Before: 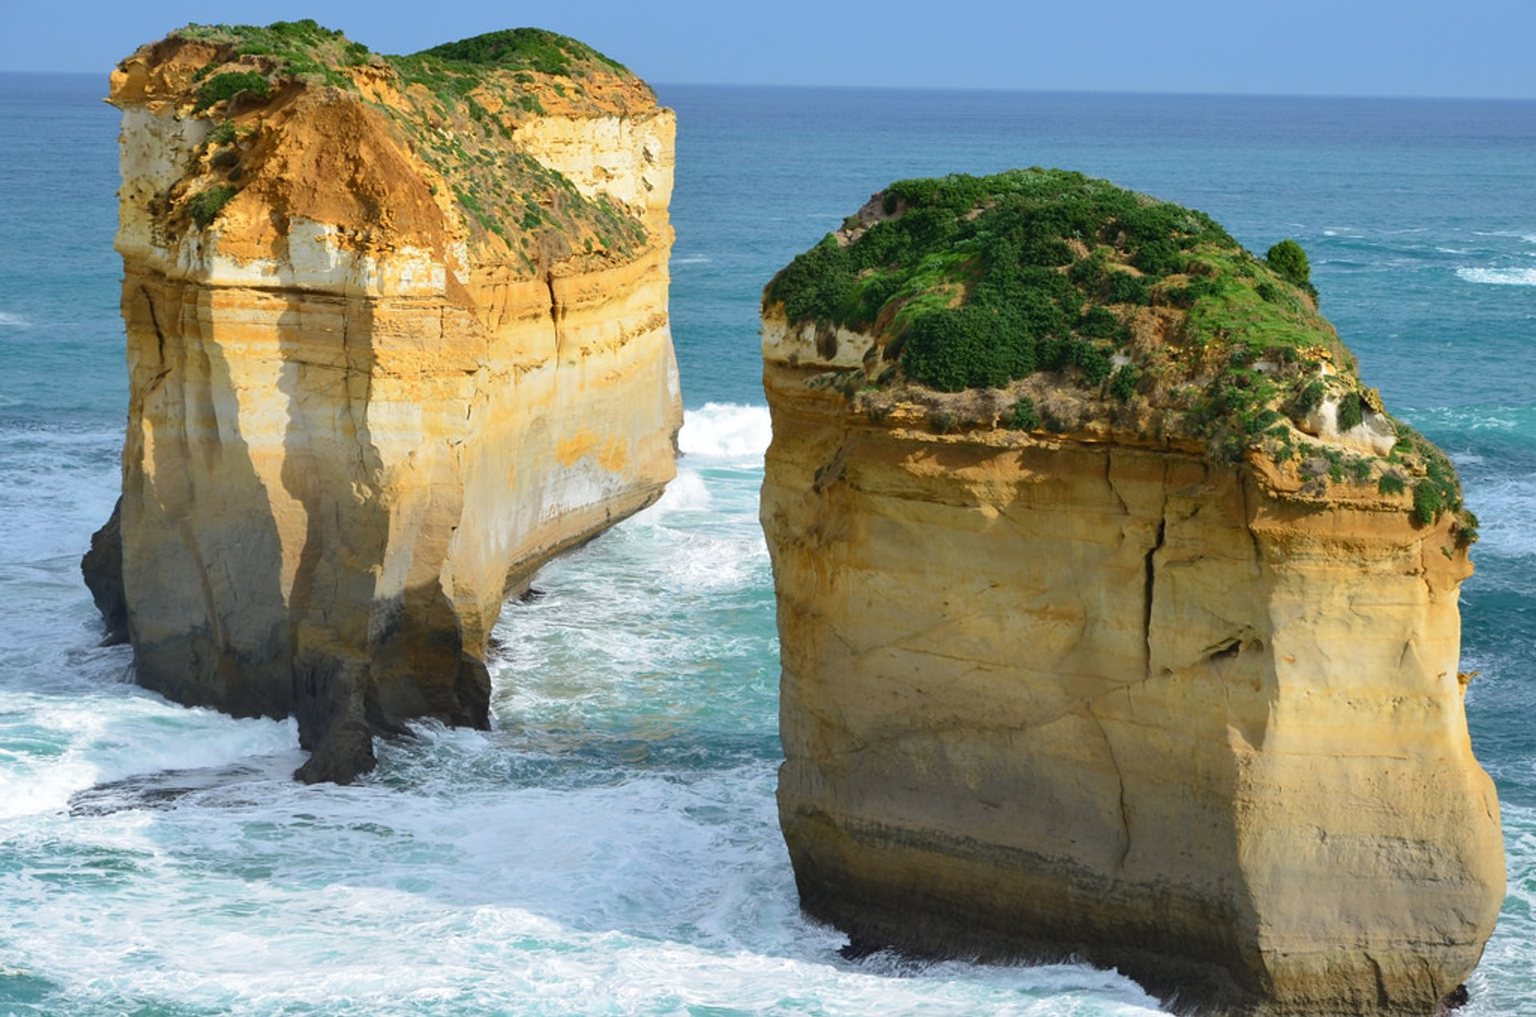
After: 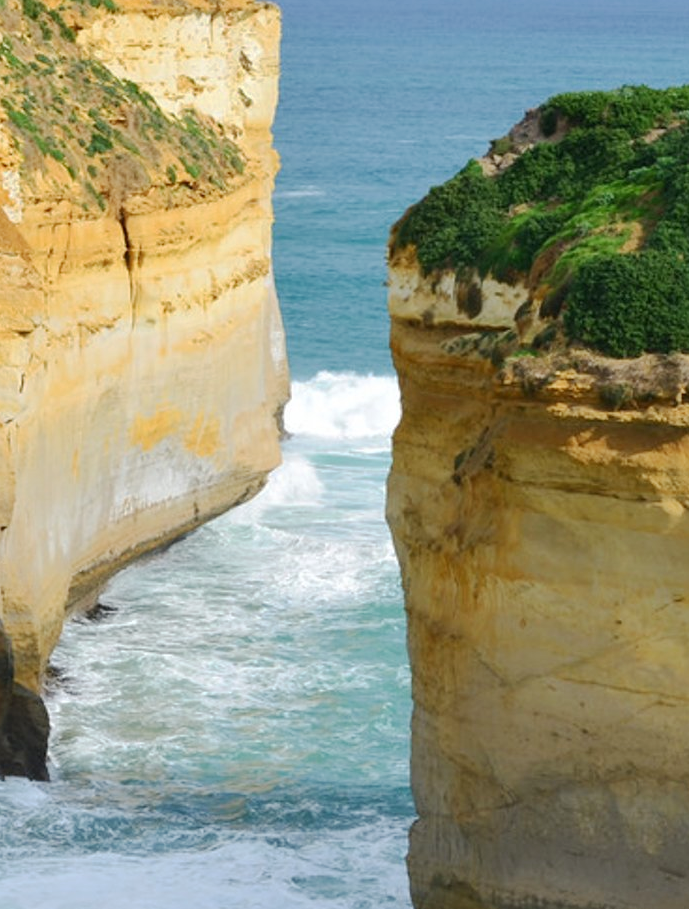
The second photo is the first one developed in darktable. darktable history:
crop and rotate: left 29.411%, top 10.398%, right 34.702%, bottom 18.051%
base curve: curves: ch0 [(0, 0) (0.262, 0.32) (0.722, 0.705) (1, 1)], preserve colors none
